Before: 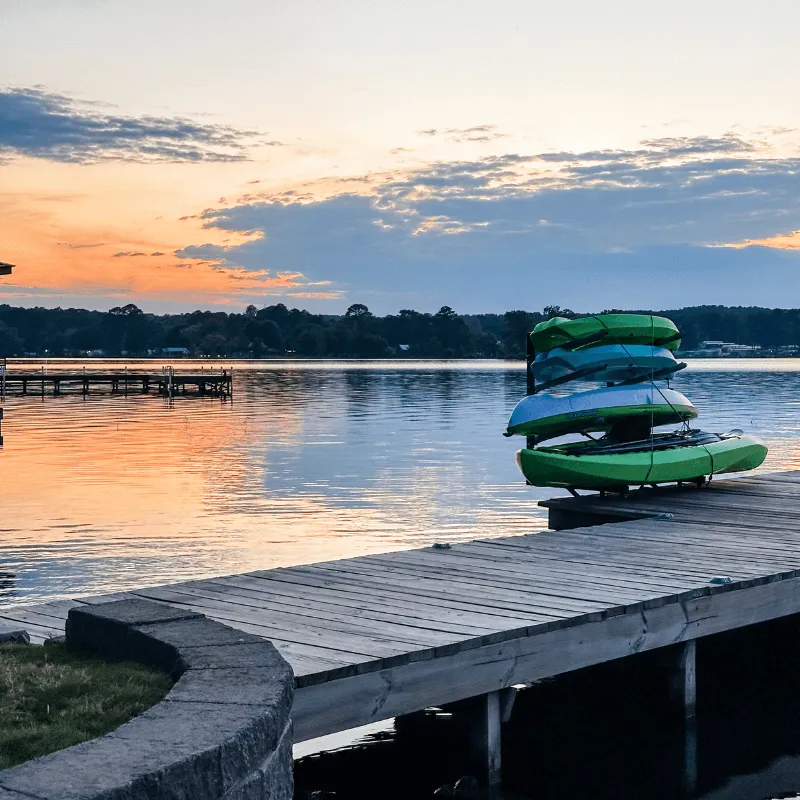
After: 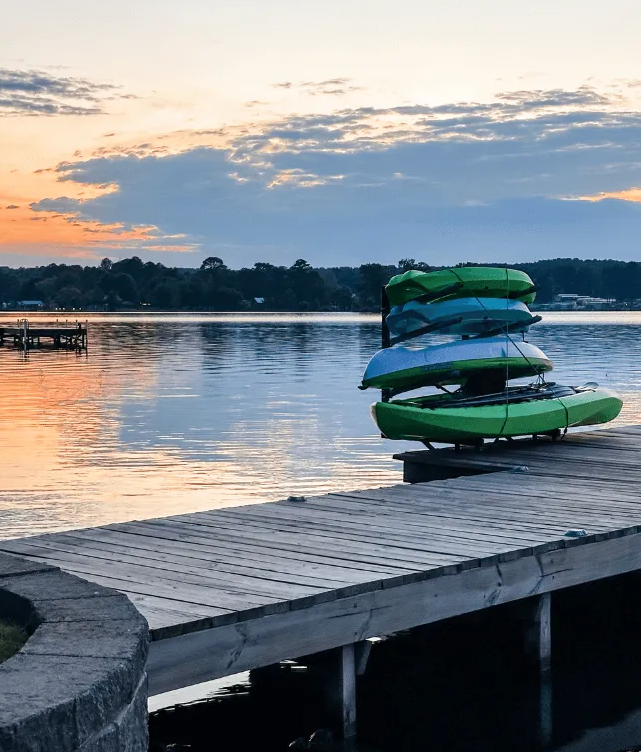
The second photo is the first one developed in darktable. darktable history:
crop and rotate: left 18.159%, top 5.894%, right 1.688%
color correction: highlights b* 0.036, saturation 0.987
